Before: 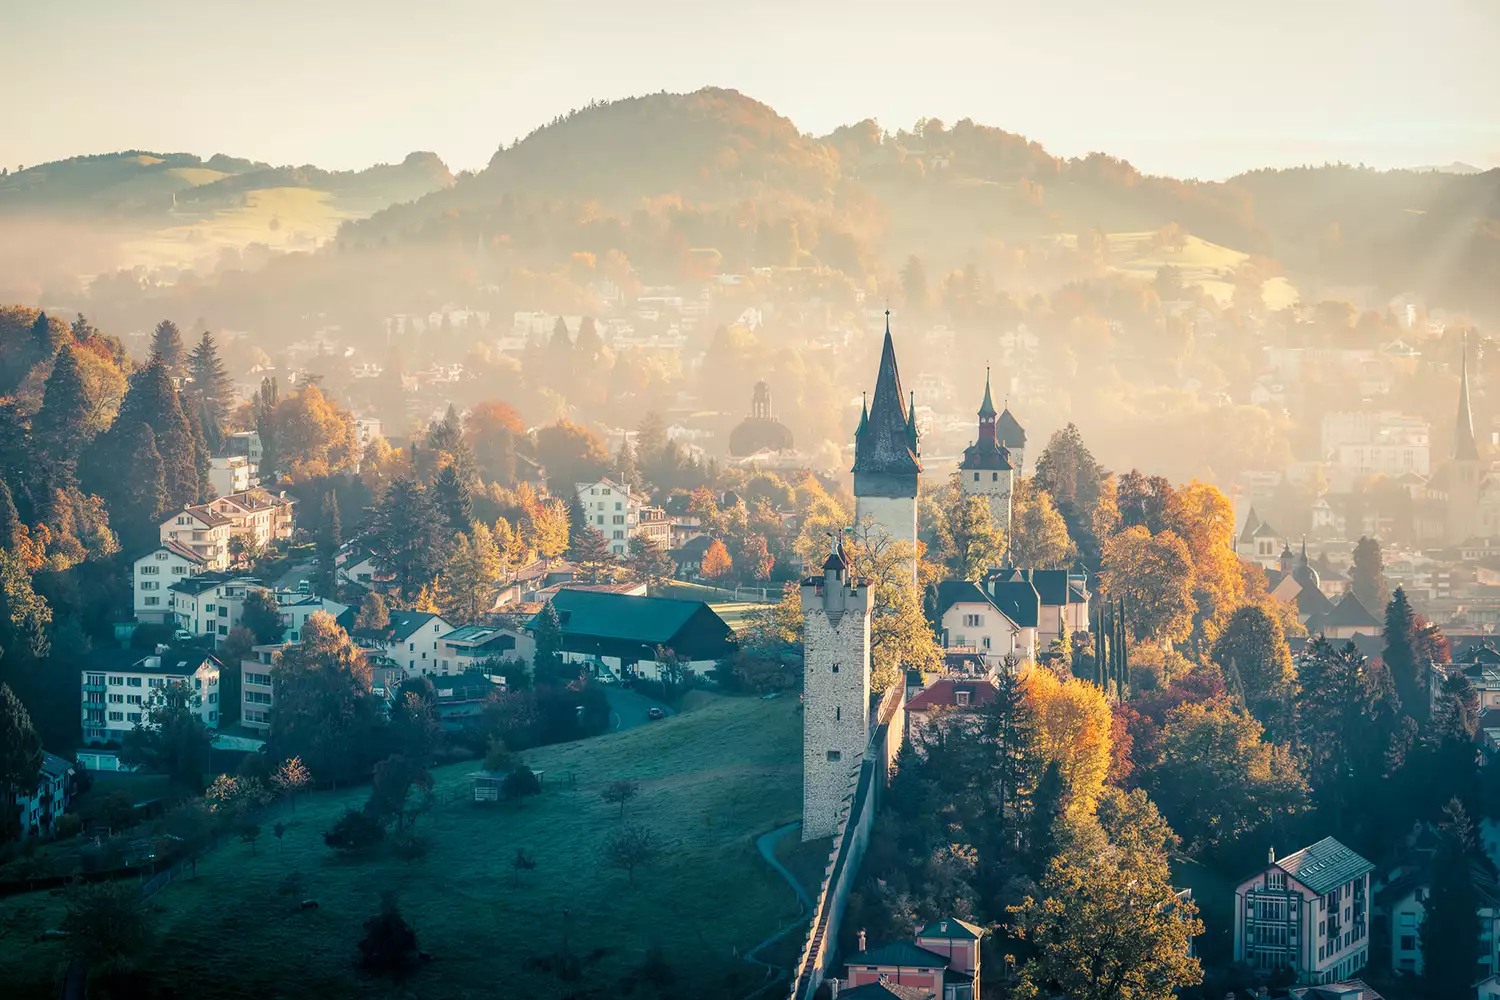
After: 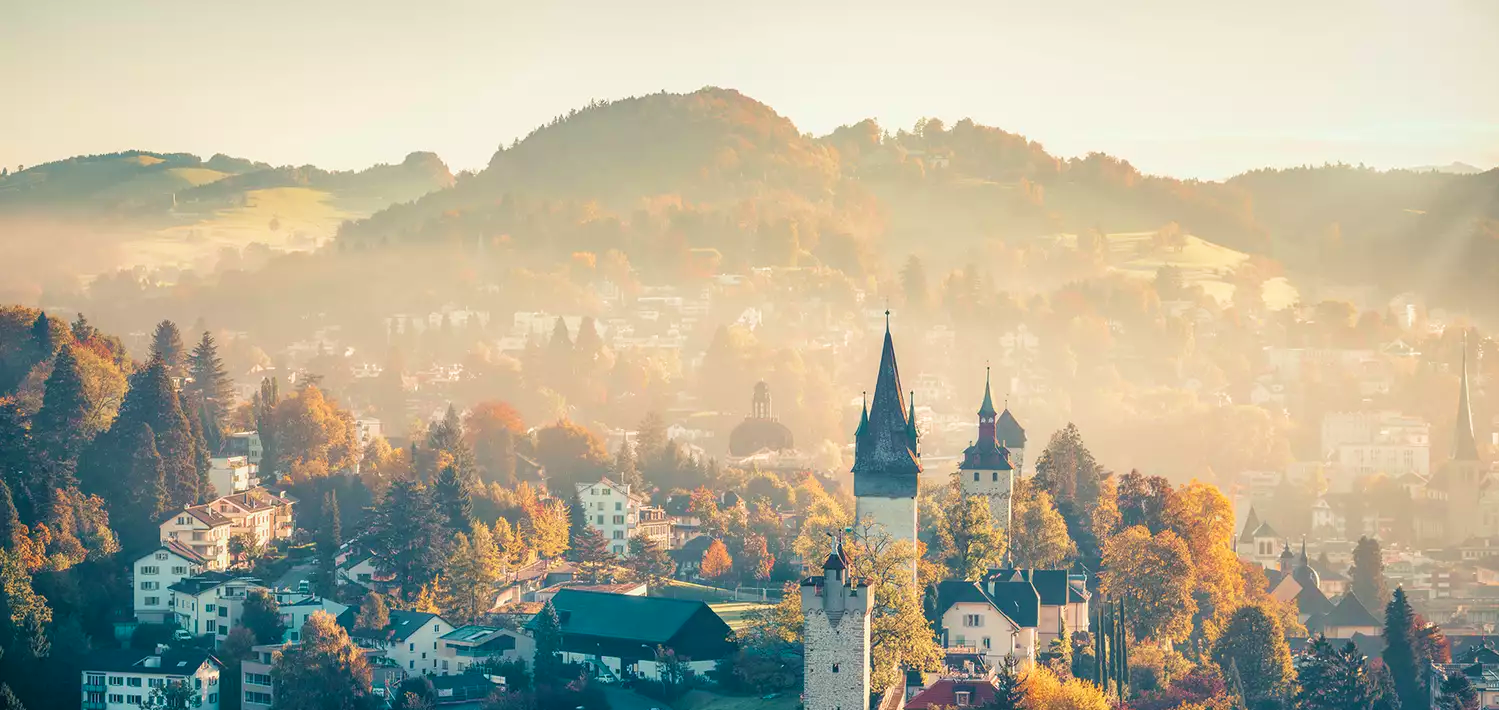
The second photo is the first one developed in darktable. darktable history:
velvia: on, module defaults
crop: bottom 28.977%
